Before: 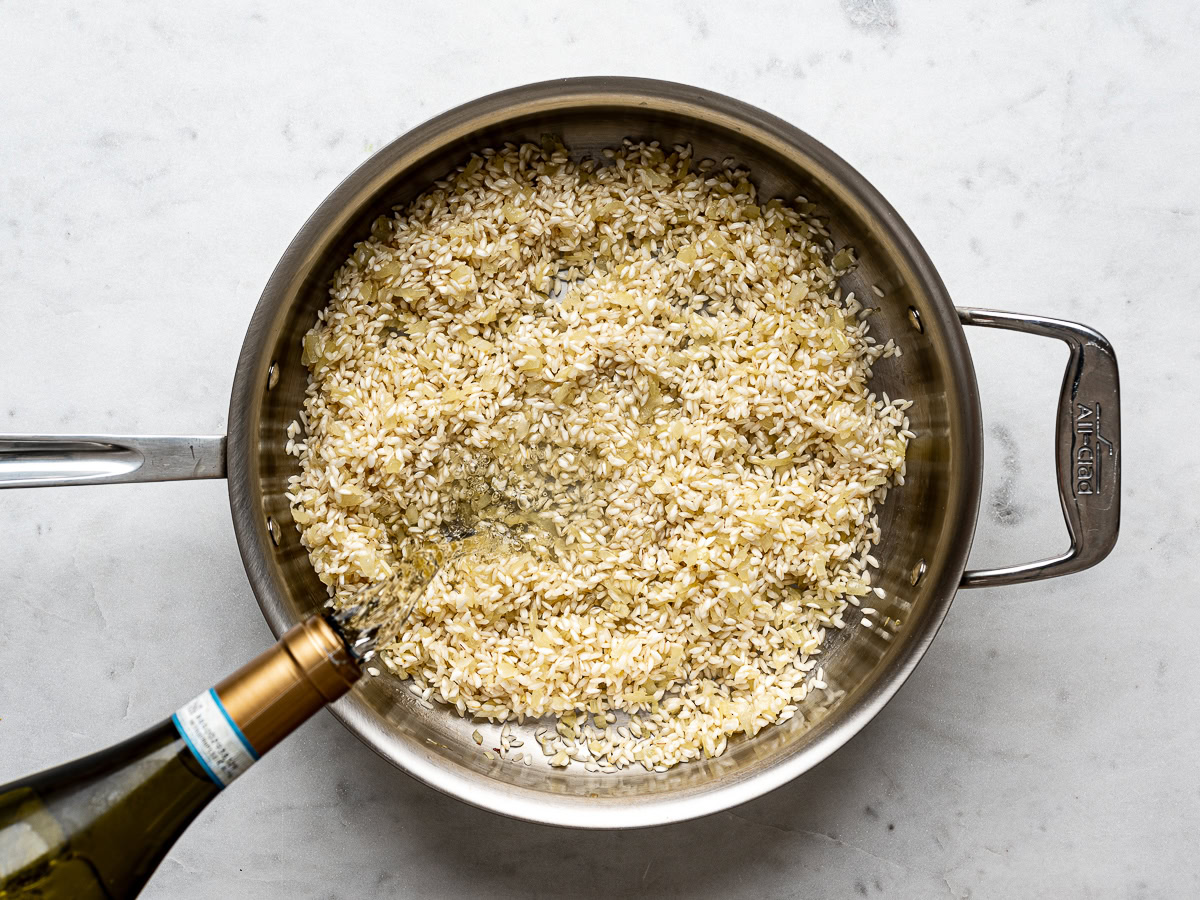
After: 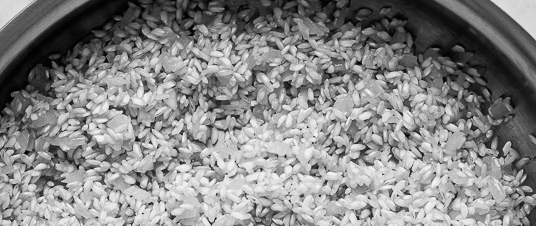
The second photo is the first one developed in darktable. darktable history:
crop: left 28.64%, top 16.832%, right 26.637%, bottom 58.055%
monochrome: a 26.22, b 42.67, size 0.8
color correction: highlights a* -0.137, highlights b* -5.91, shadows a* -0.137, shadows b* -0.137
